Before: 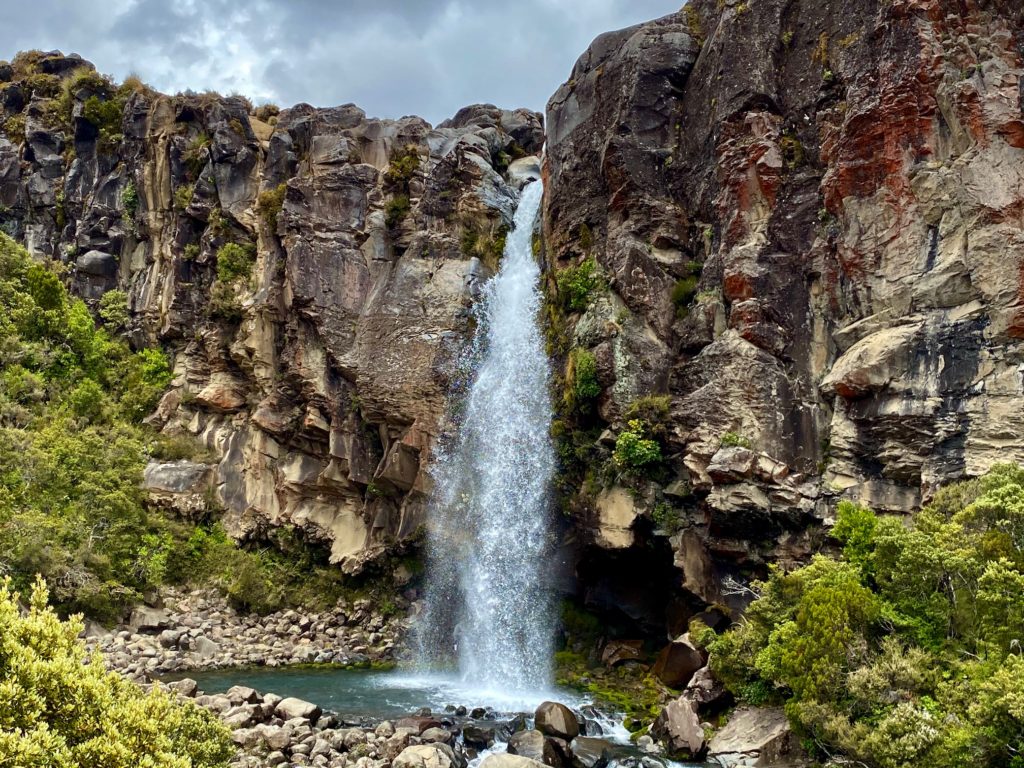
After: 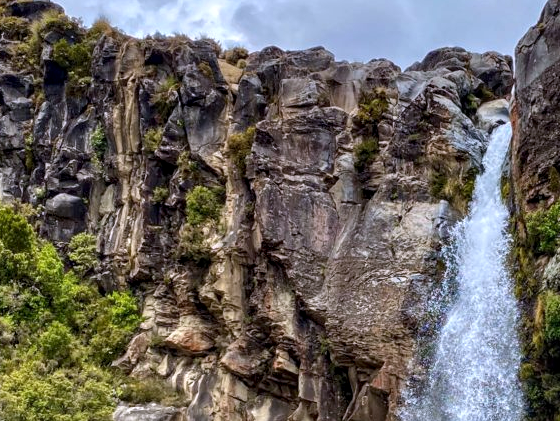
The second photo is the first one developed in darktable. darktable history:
local contrast: on, module defaults
crop and rotate: left 3.047%, top 7.509%, right 42.236%, bottom 37.598%
white balance: red 1.004, blue 1.096
